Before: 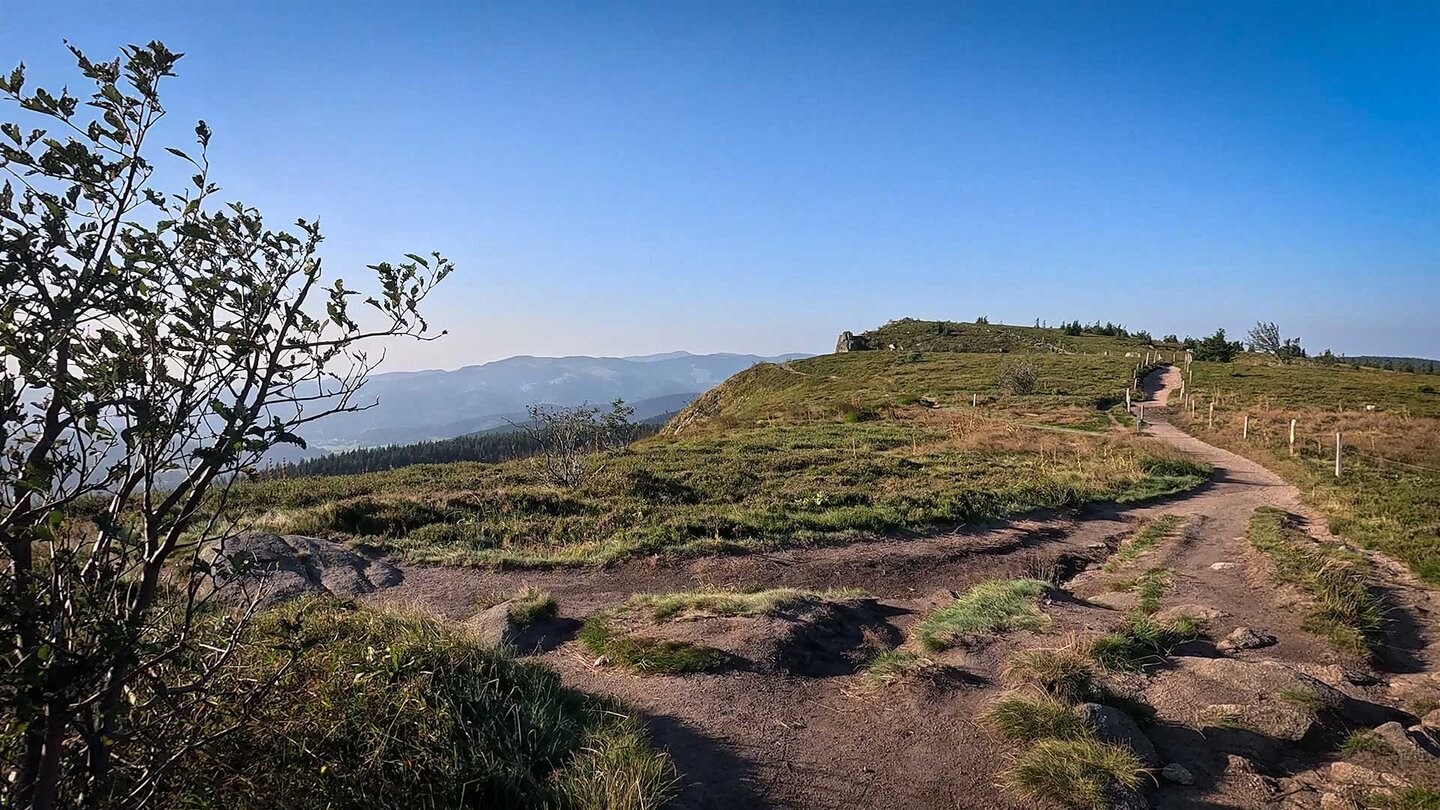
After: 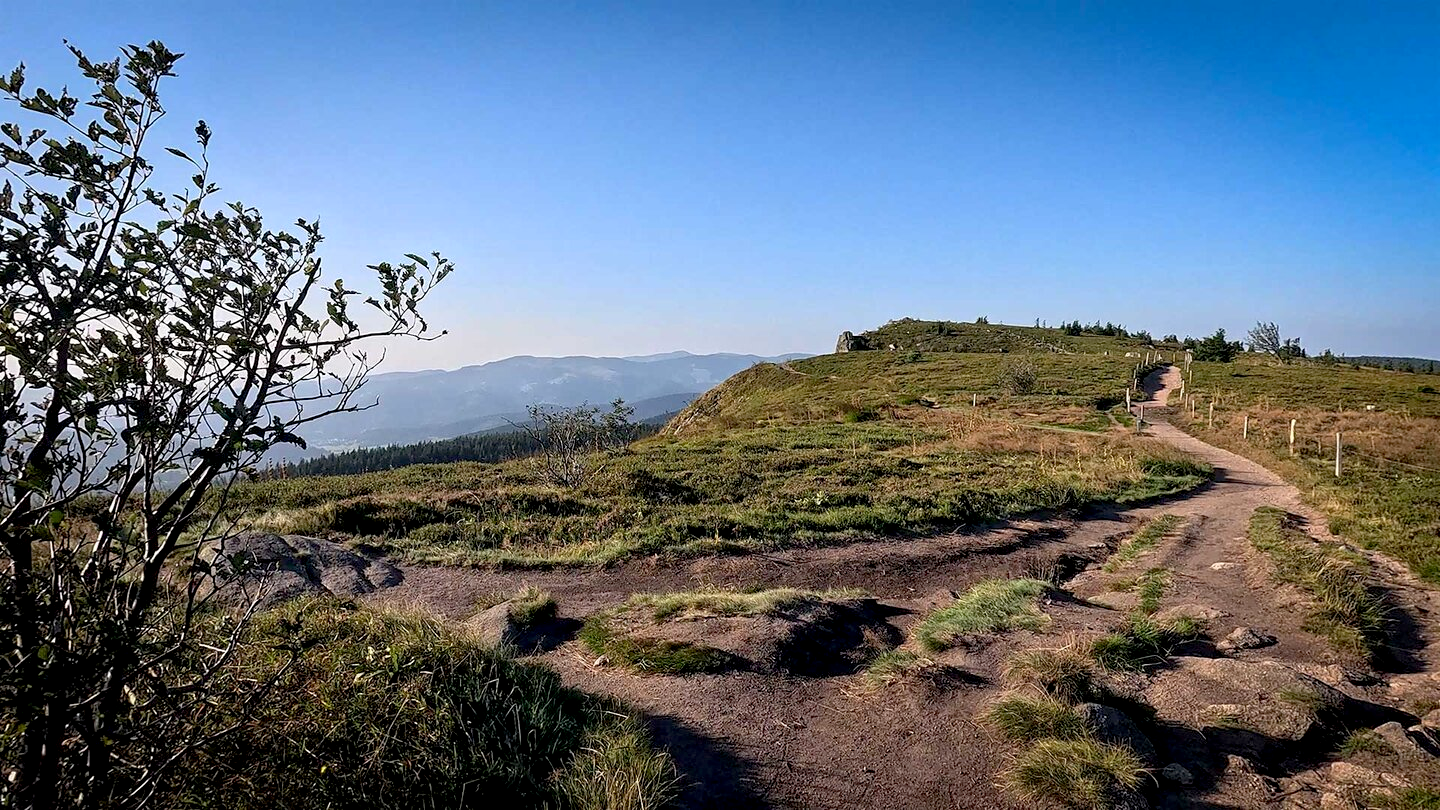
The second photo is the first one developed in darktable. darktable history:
exposure: black level correction 0.009, exposure 0.109 EV, compensate highlight preservation false
